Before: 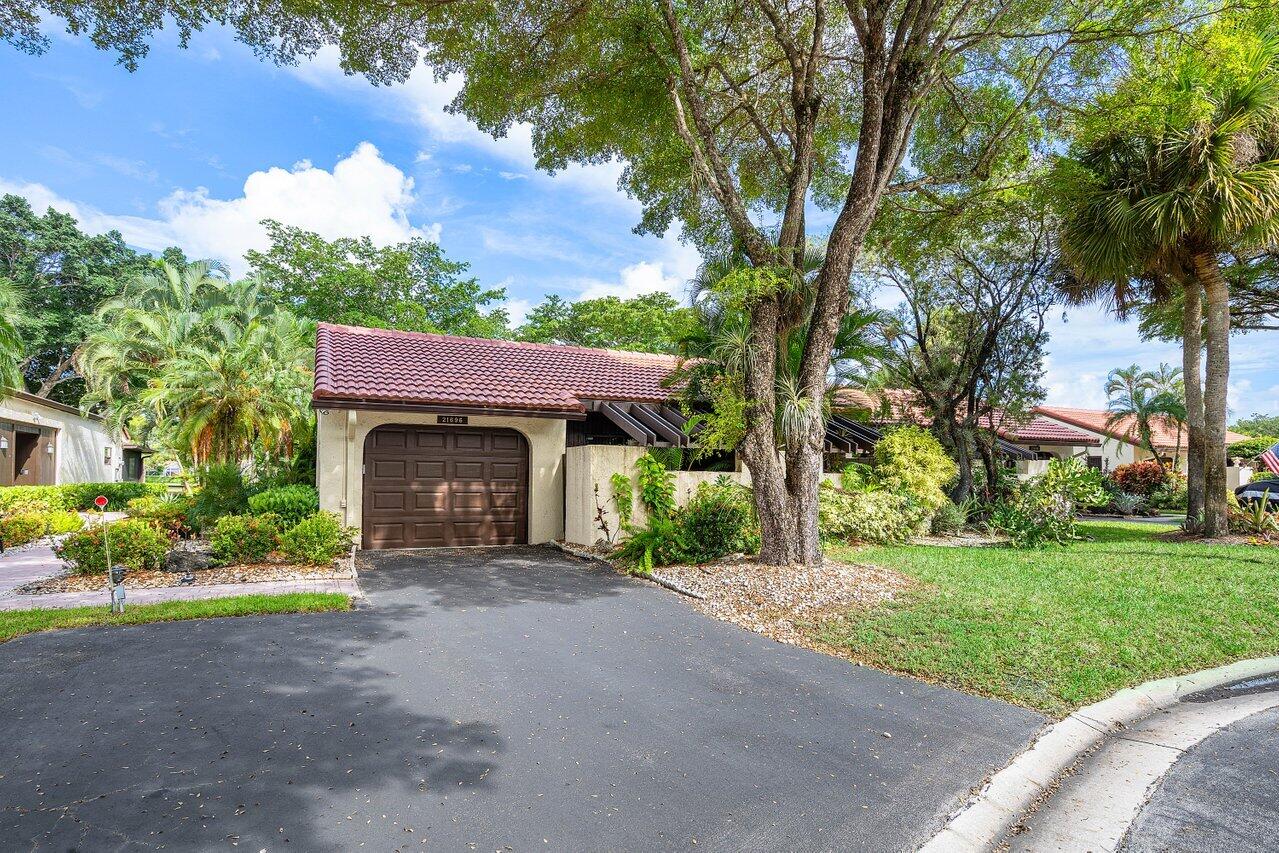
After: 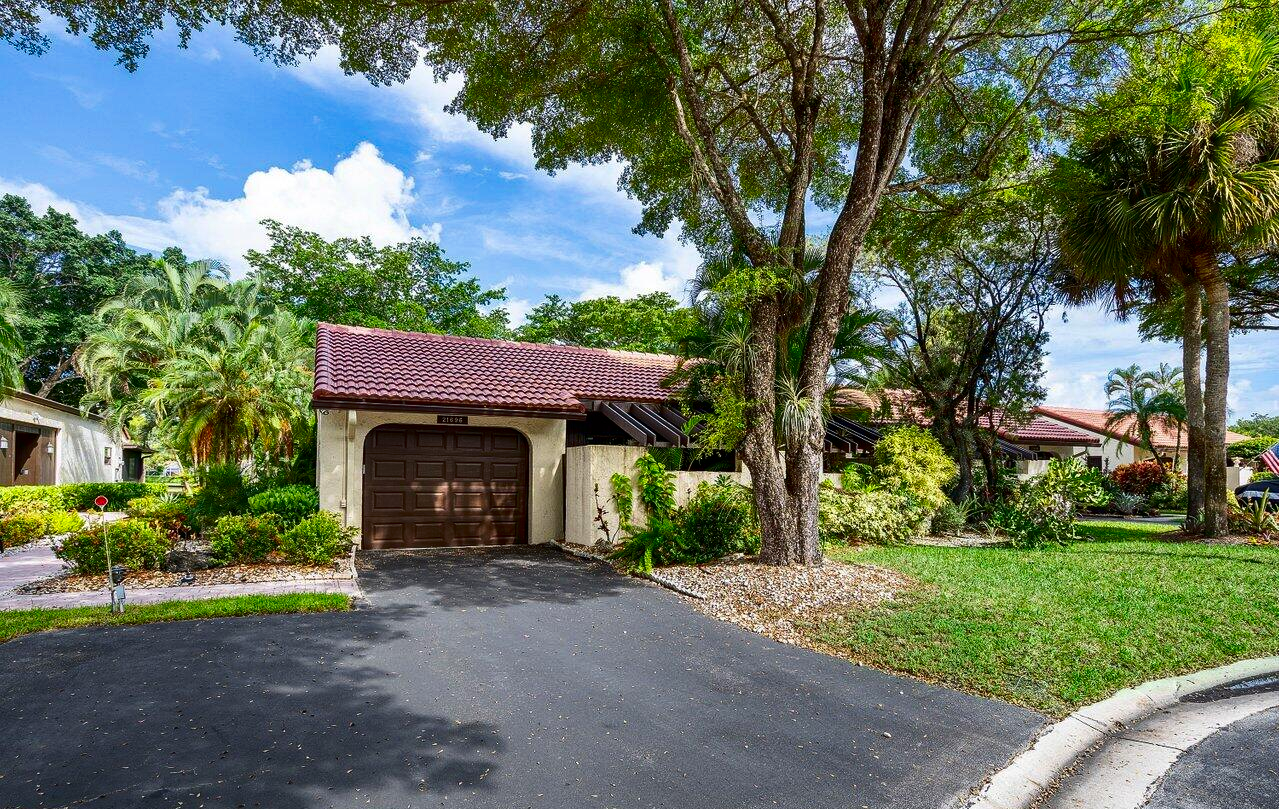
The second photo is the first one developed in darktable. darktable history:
contrast brightness saturation: contrast 0.127, brightness -0.235, saturation 0.136
crop and rotate: top 0.011%, bottom 5.032%
